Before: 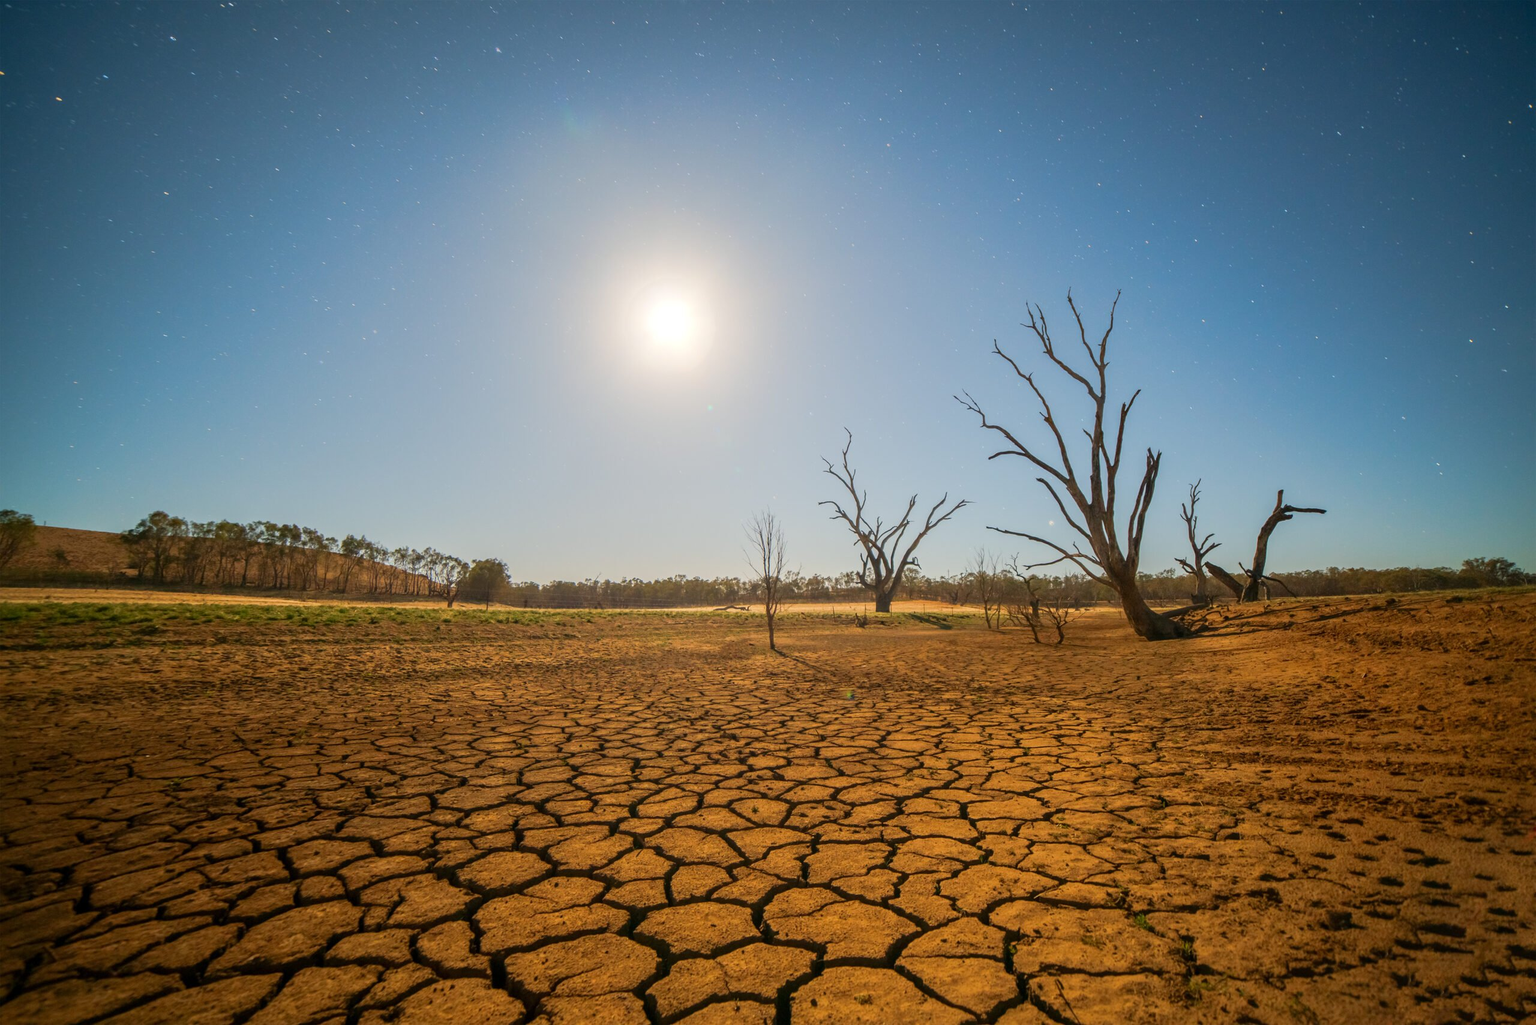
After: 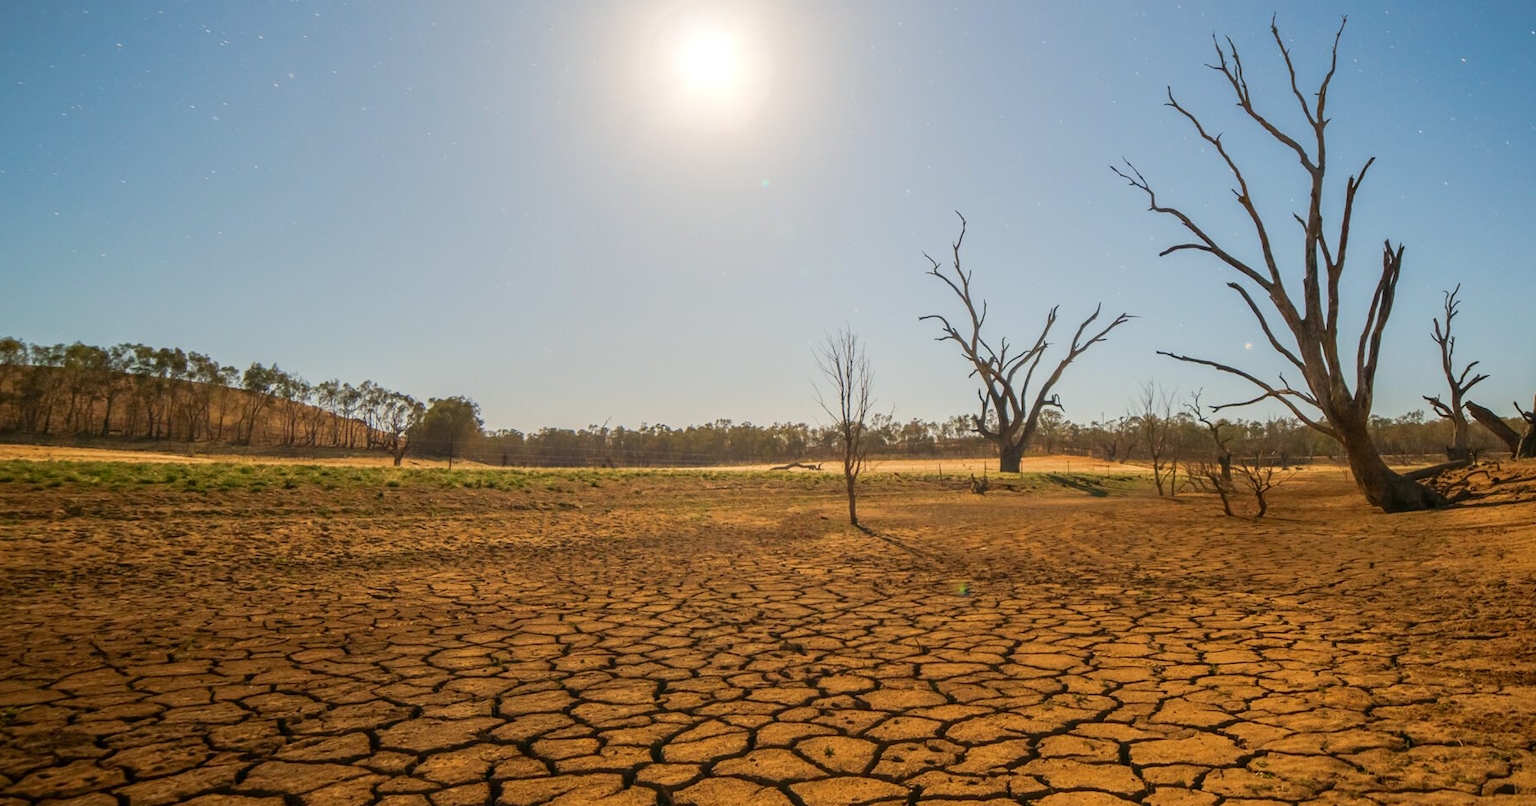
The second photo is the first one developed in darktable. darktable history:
crop: left 11.035%, top 27.178%, right 18.263%, bottom 17.201%
